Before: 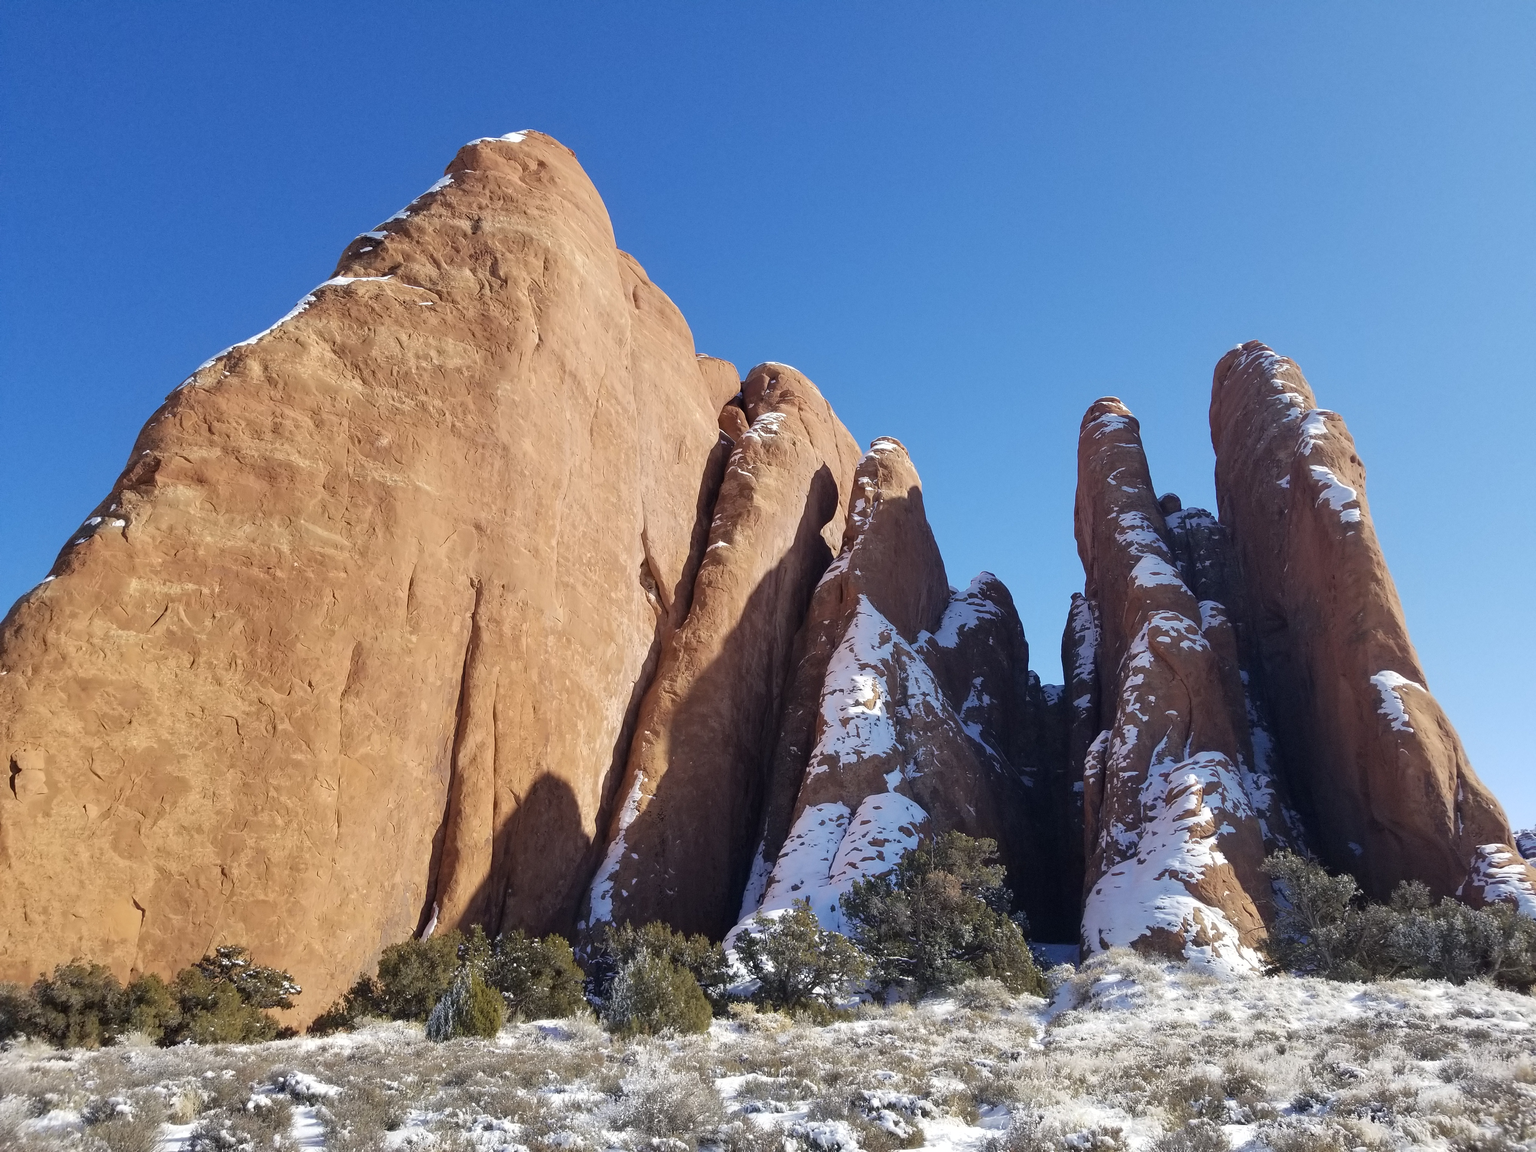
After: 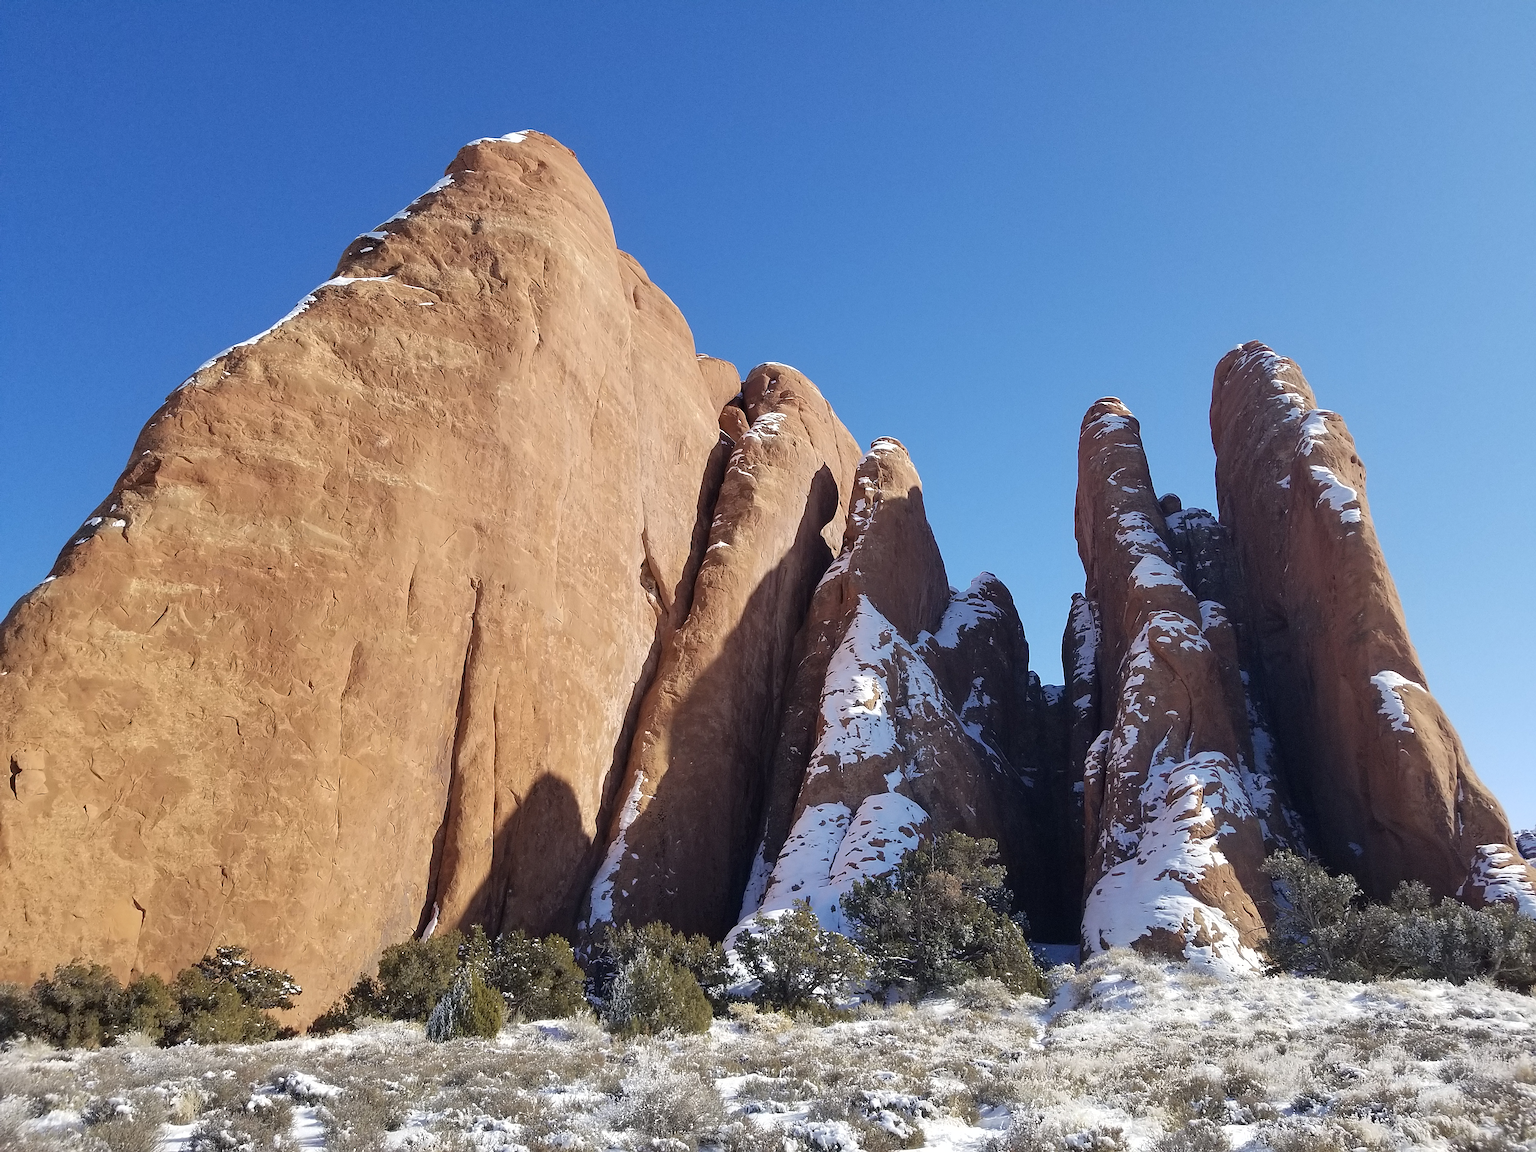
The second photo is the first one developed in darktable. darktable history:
color balance rgb: perceptual saturation grading › global saturation -3%
sharpen: on, module defaults
